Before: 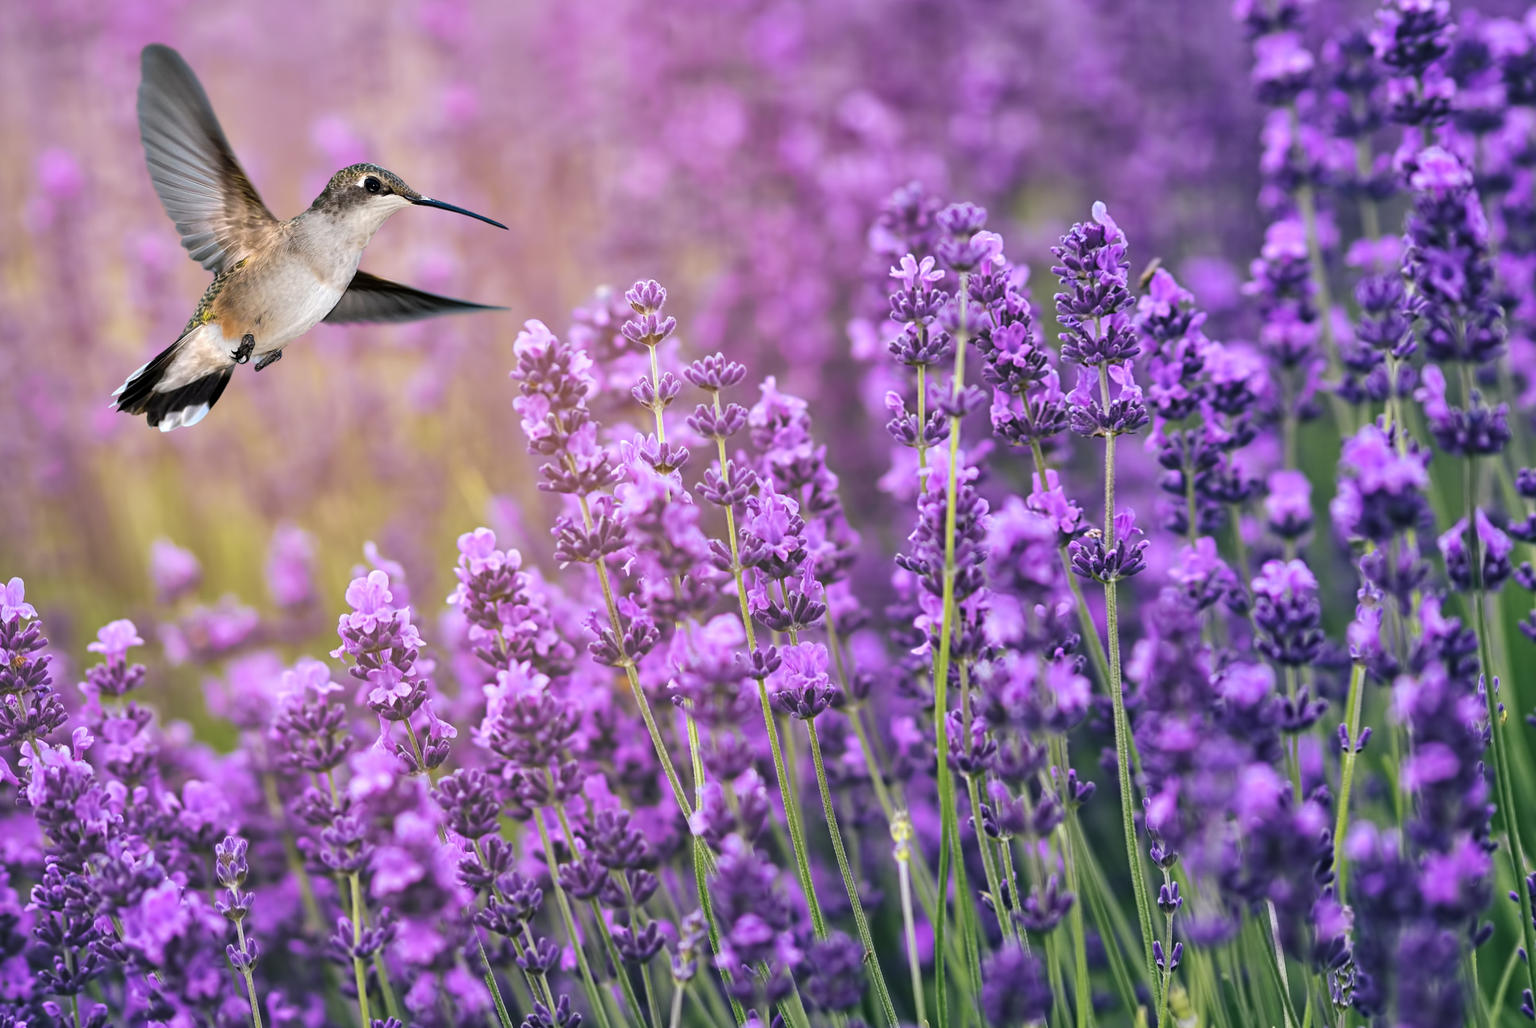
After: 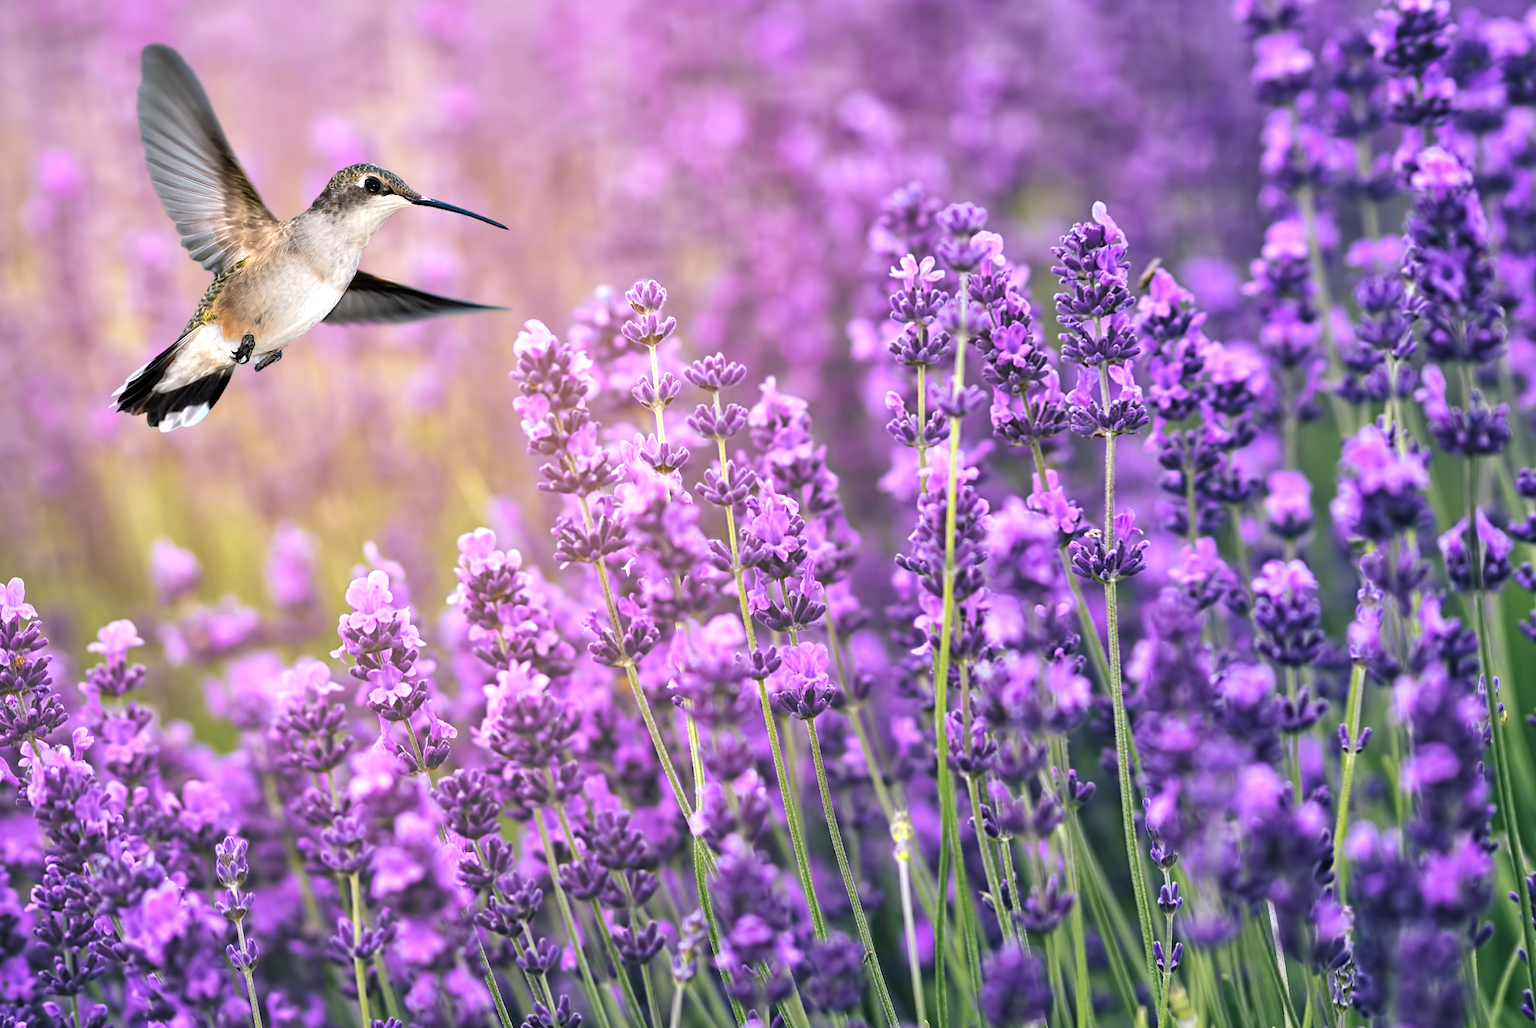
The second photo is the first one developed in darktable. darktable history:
tone equalizer: -8 EV -0.42 EV, -7 EV -0.423 EV, -6 EV -0.349 EV, -5 EV -0.205 EV, -3 EV 0.221 EV, -2 EV 0.306 EV, -1 EV 0.384 EV, +0 EV 0.444 EV
